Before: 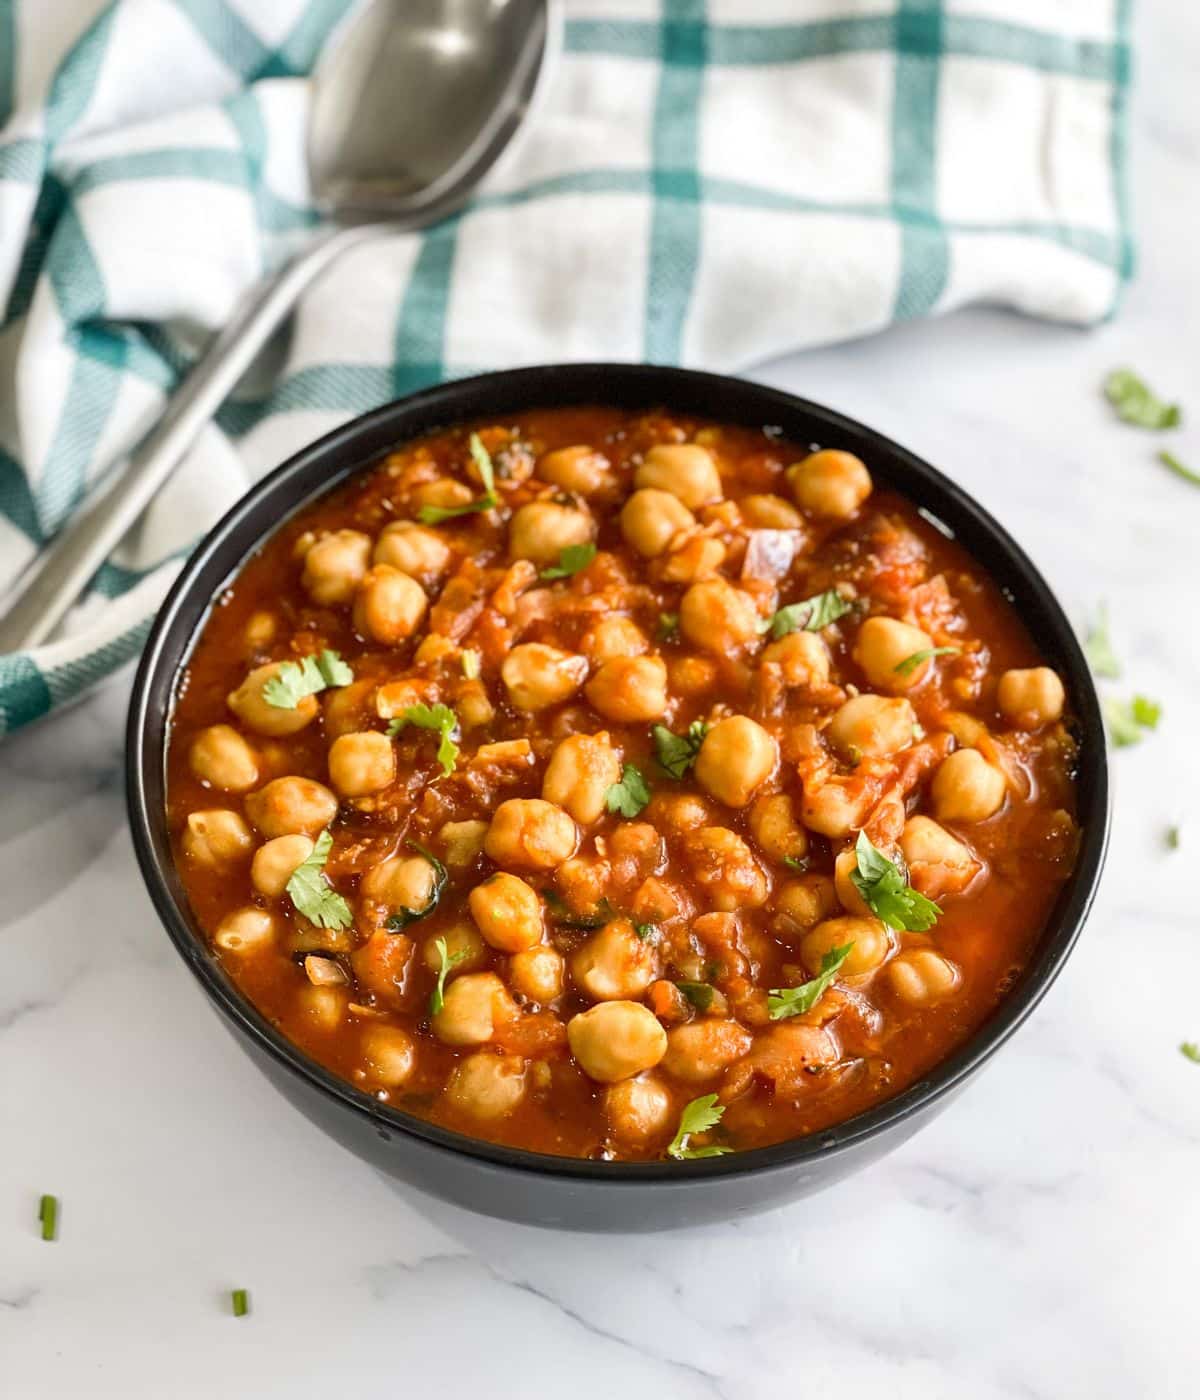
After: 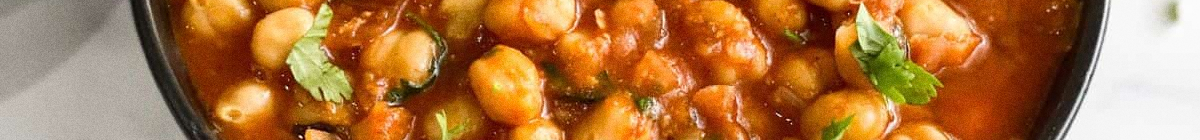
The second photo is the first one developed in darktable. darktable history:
grain: coarseness 0.09 ISO
crop and rotate: top 59.084%, bottom 30.916%
